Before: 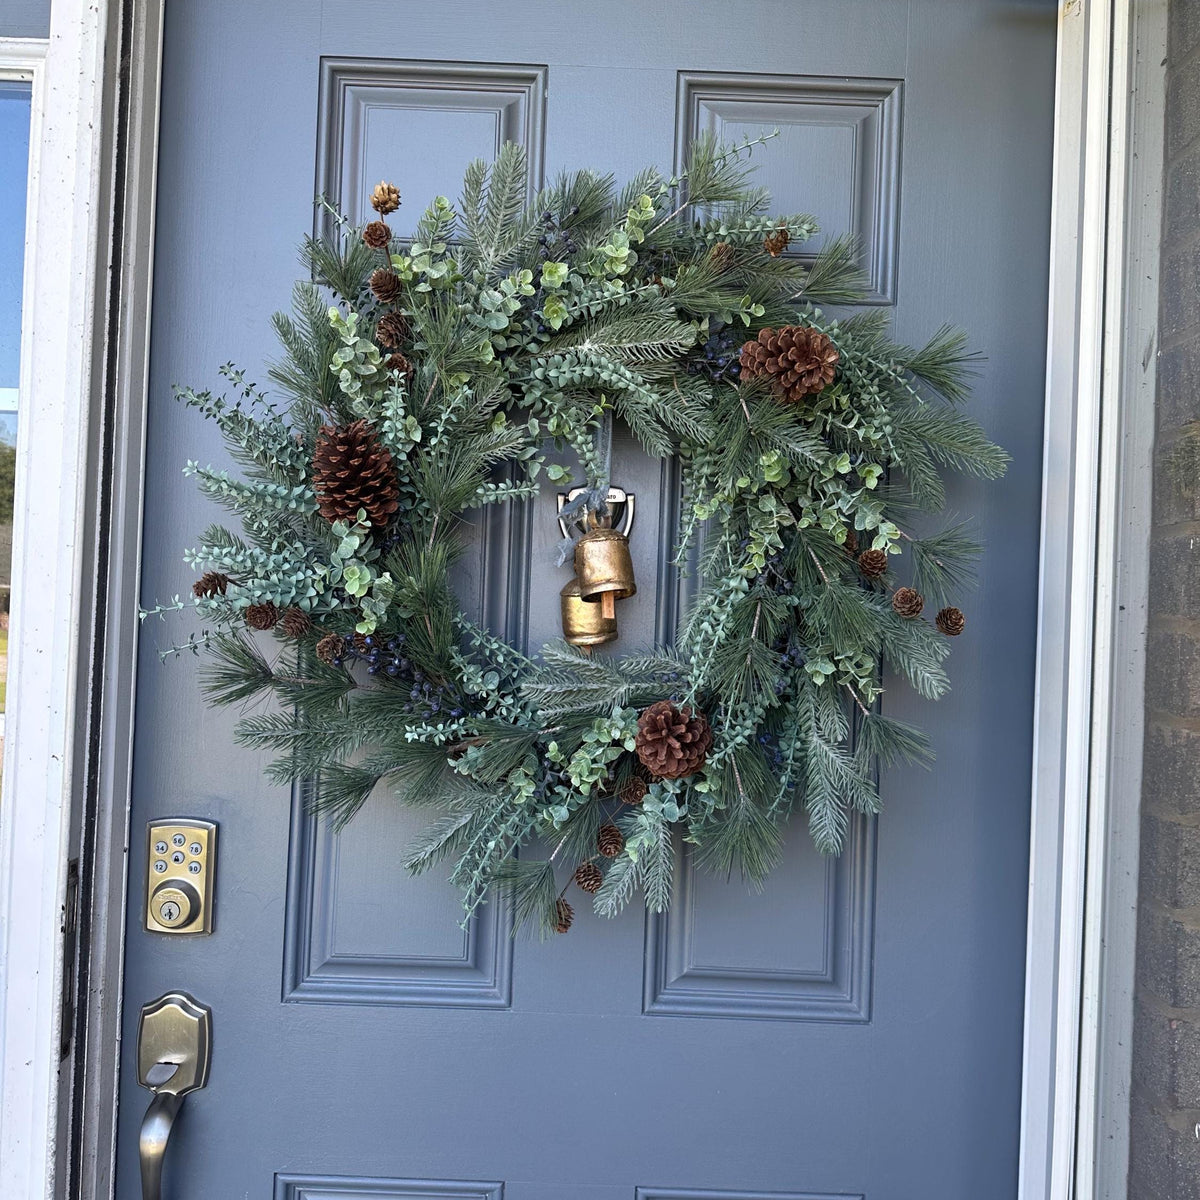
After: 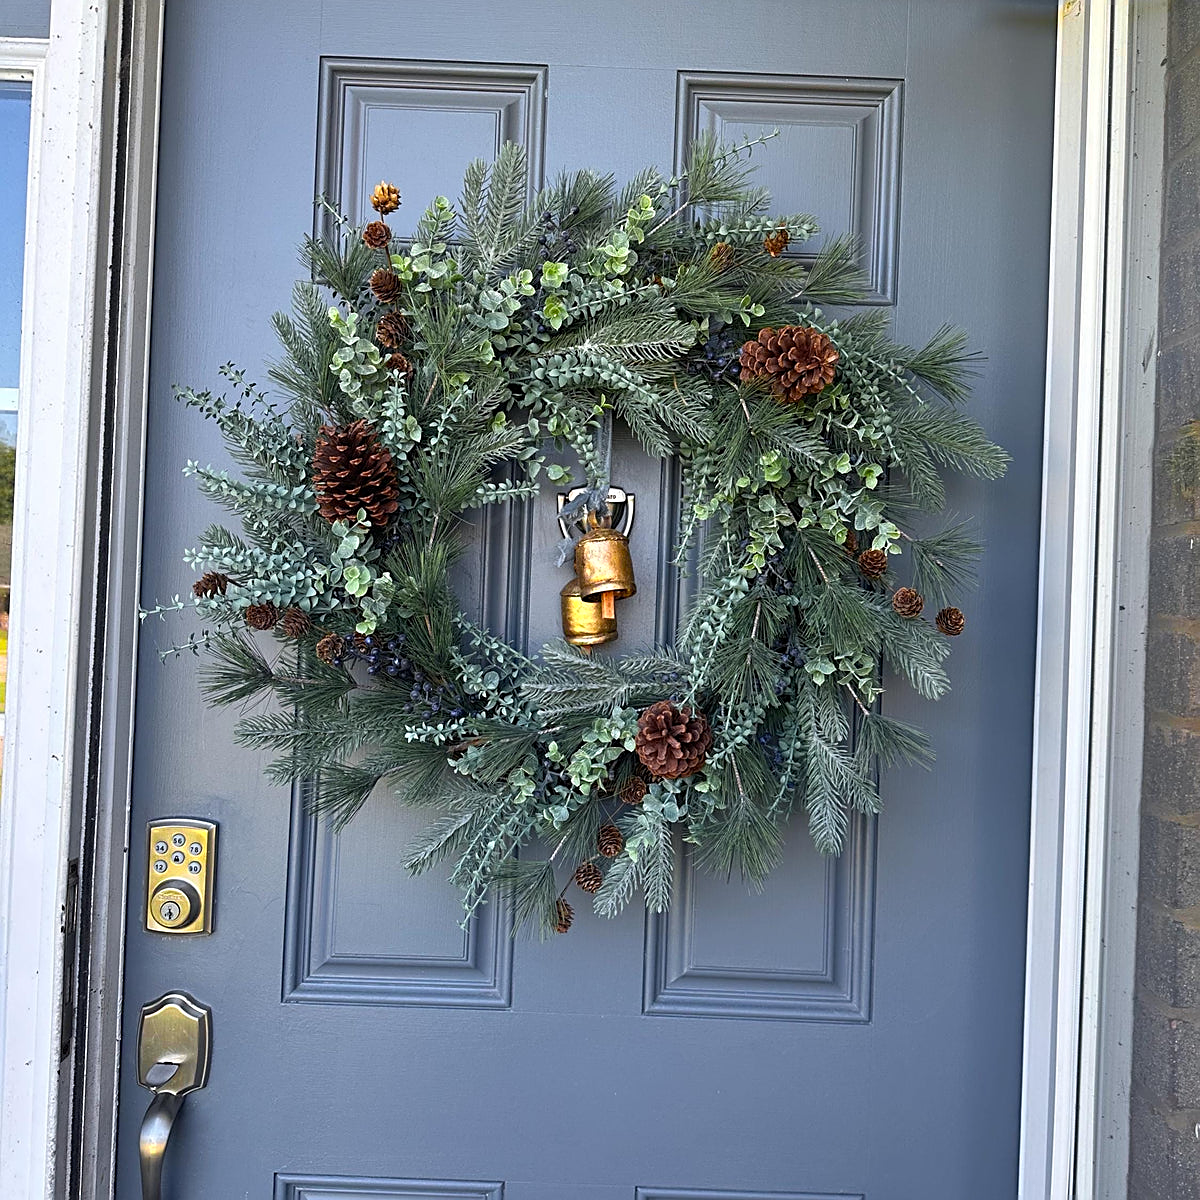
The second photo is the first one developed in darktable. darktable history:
color zones: curves: ch0 [(0.224, 0.526) (0.75, 0.5)]; ch1 [(0.055, 0.526) (0.224, 0.761) (0.377, 0.526) (0.75, 0.5)], mix 101.57%
sharpen: on, module defaults
